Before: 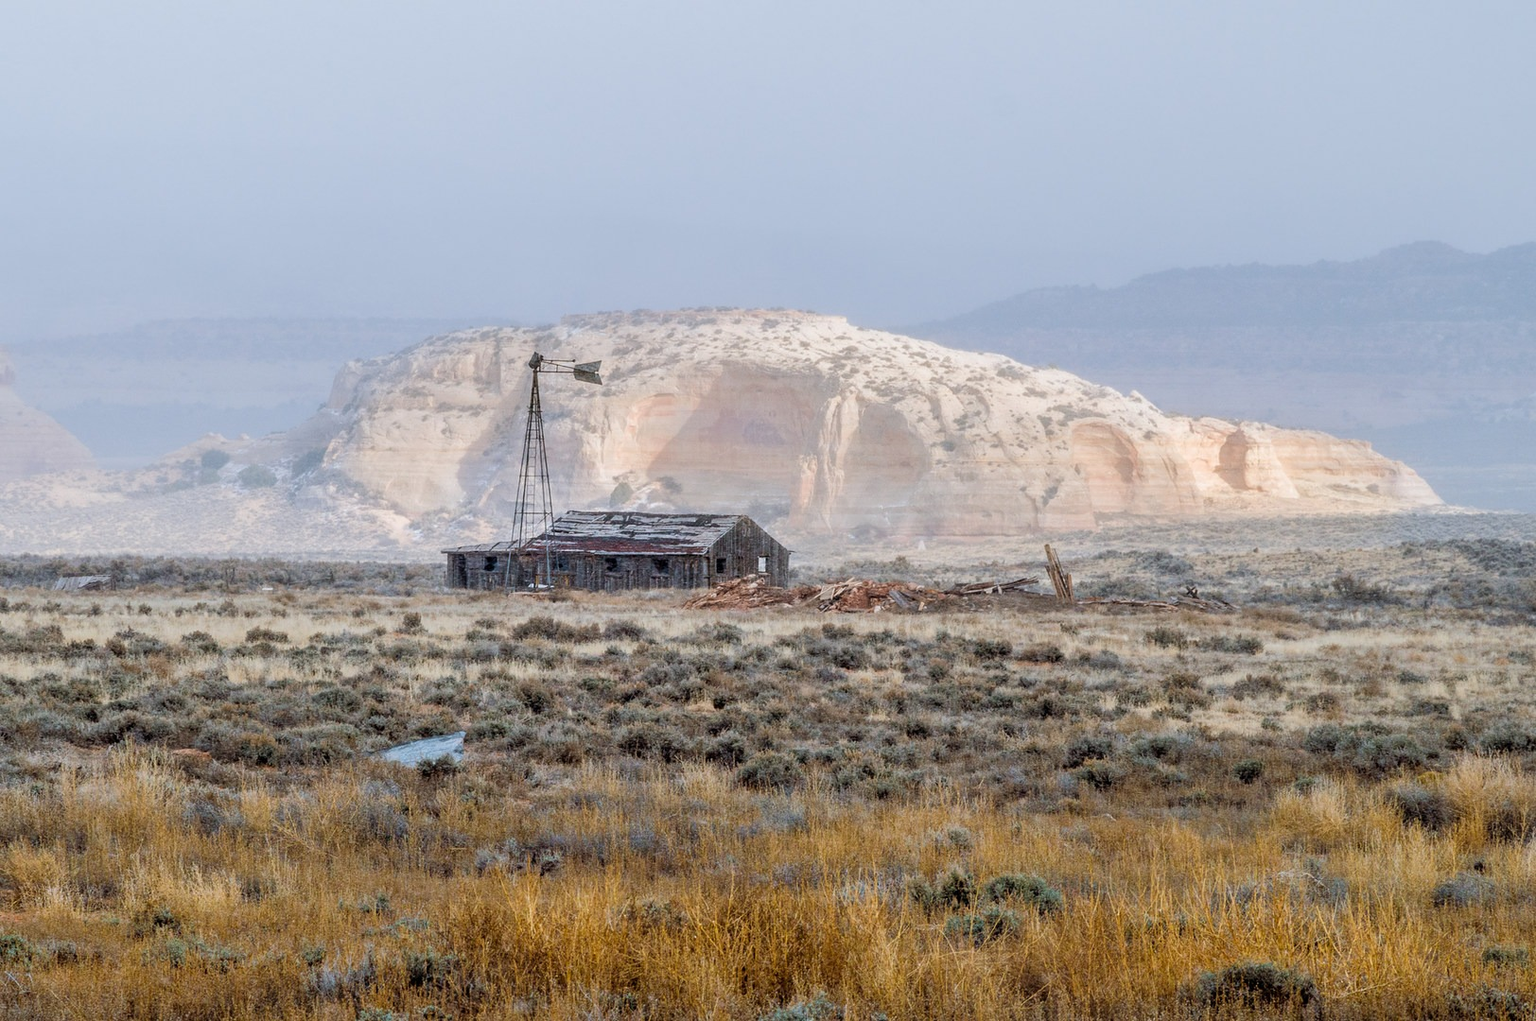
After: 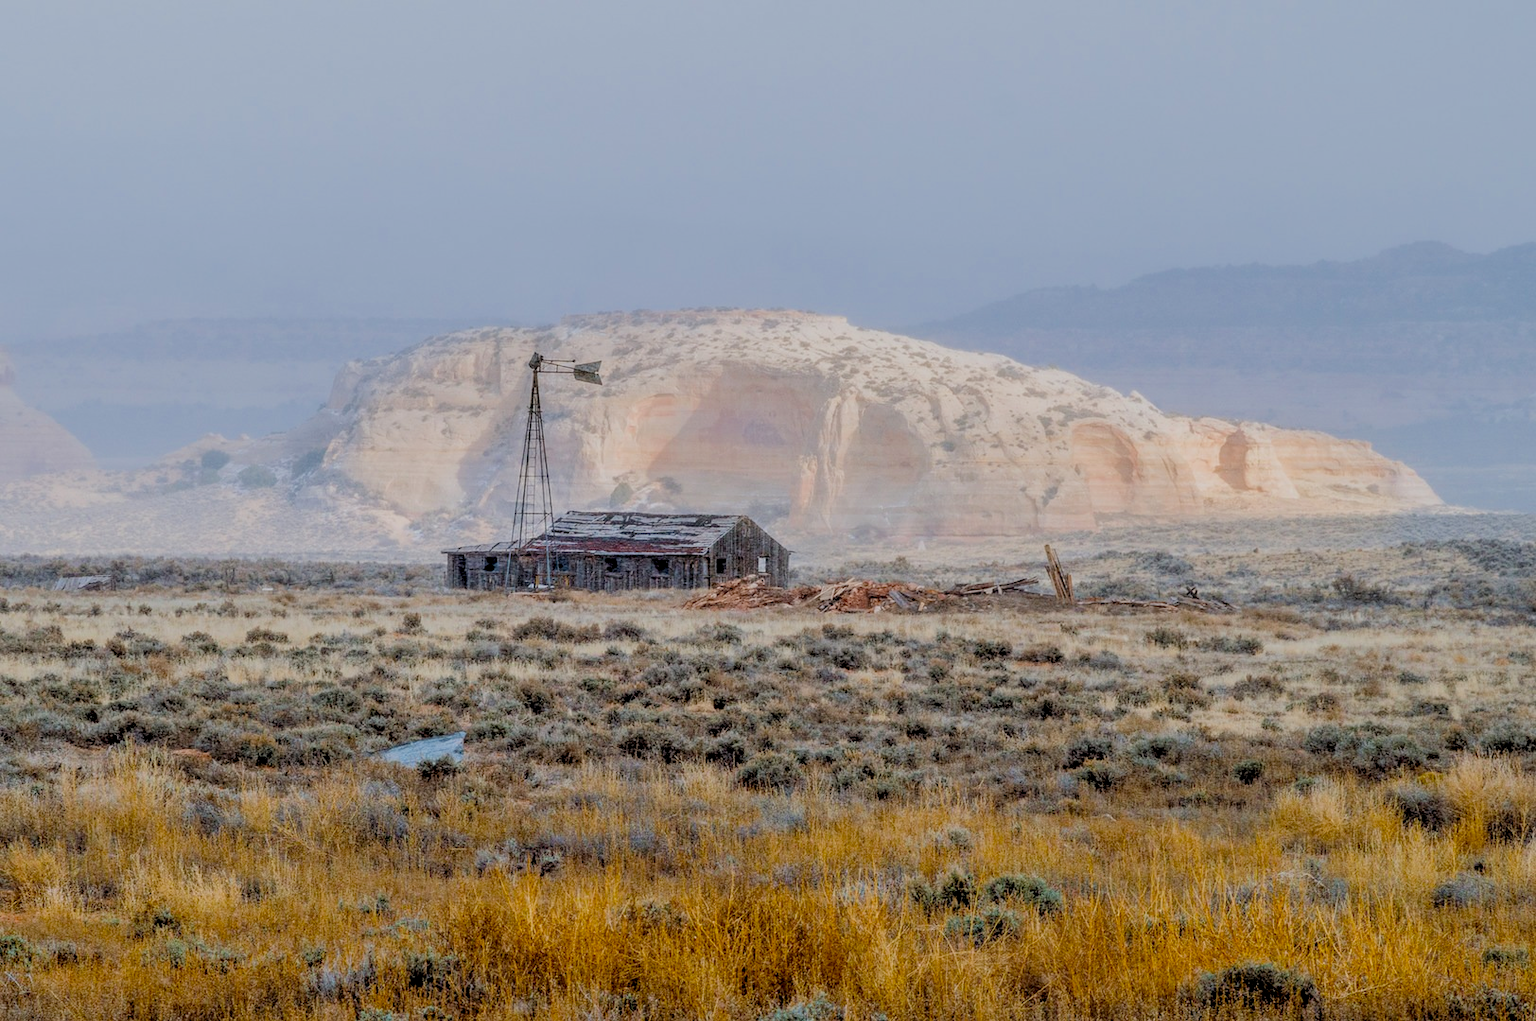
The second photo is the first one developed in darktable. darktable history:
local contrast: on, module defaults
filmic rgb: black relative exposure -8.79 EV, white relative exposure 4.98 EV, threshold 6 EV, target black luminance 0%, hardness 3.77, latitude 66.34%, contrast 0.822, highlights saturation mix 10%, shadows ↔ highlights balance 20%, add noise in highlights 0.1, color science v4 (2020), iterations of high-quality reconstruction 0, type of noise poissonian, enable highlight reconstruction true
